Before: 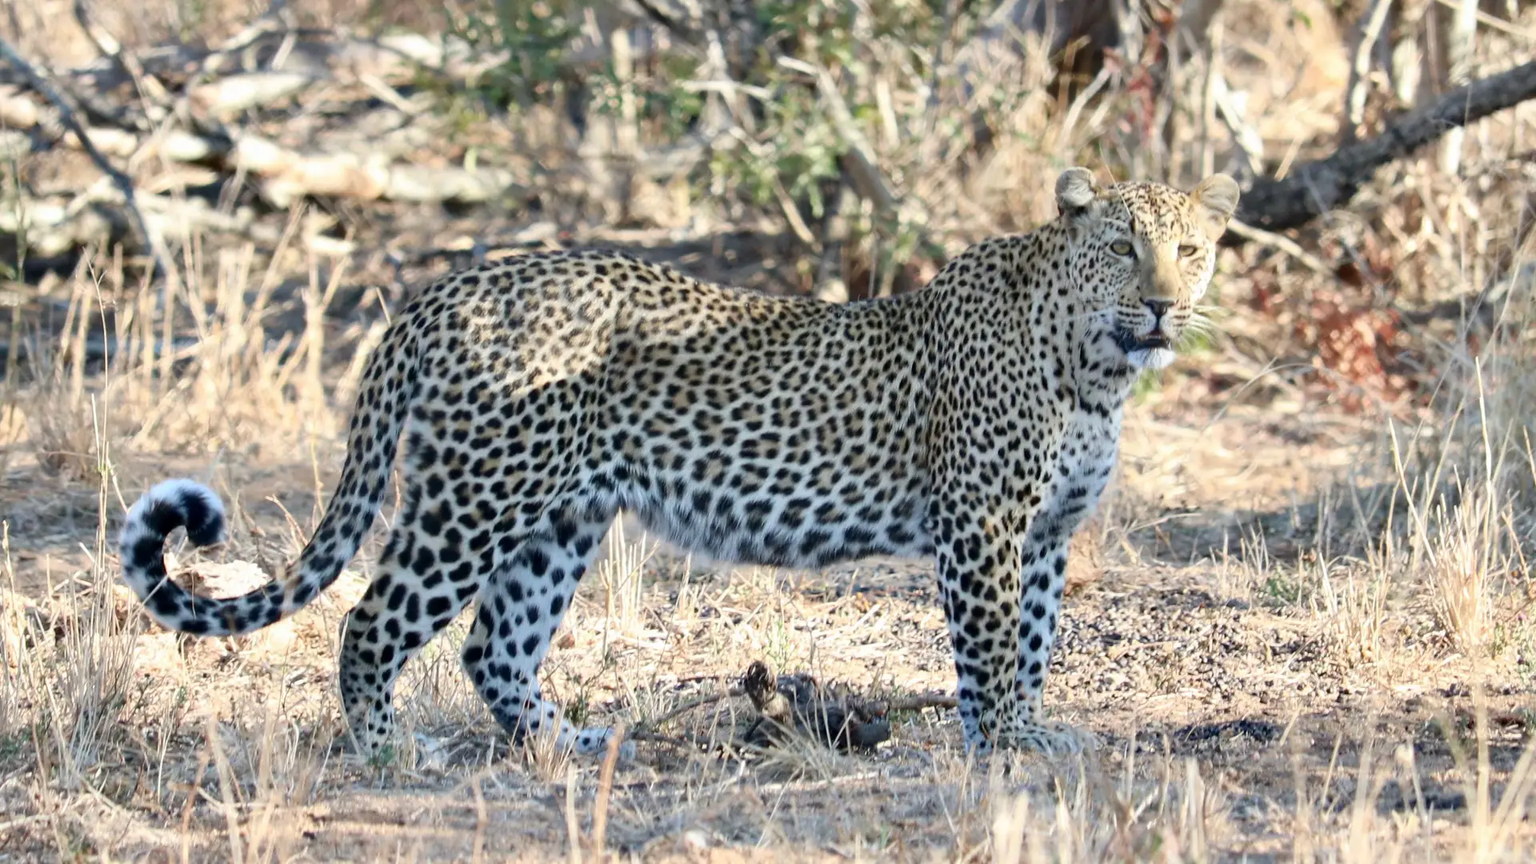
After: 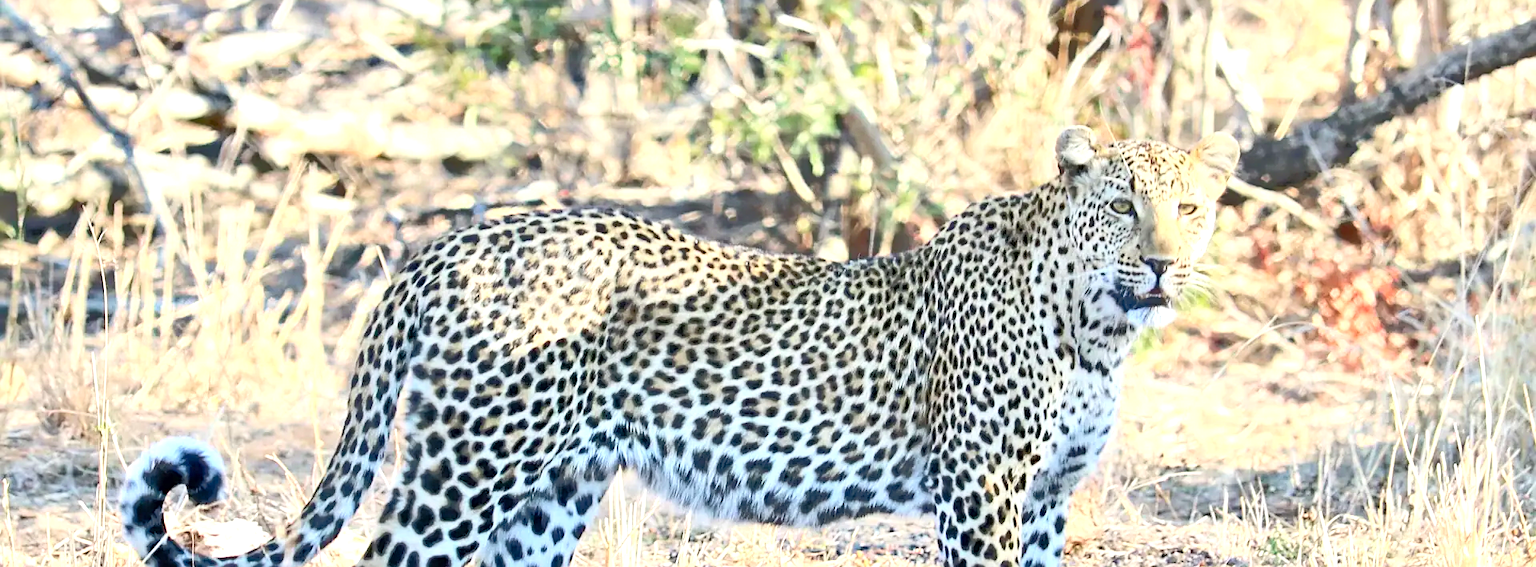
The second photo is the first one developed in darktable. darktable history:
exposure: exposure 0.657 EV, compensate highlight preservation false
crop and rotate: top 4.848%, bottom 29.503%
tone equalizer: -8 EV -0.528 EV, -7 EV -0.319 EV, -6 EV -0.083 EV, -5 EV 0.413 EV, -4 EV 0.985 EV, -3 EV 0.791 EV, -2 EV -0.01 EV, -1 EV 0.14 EV, +0 EV -0.012 EV, smoothing 1
local contrast: mode bilateral grid, contrast 20, coarseness 50, detail 120%, midtone range 0.2
contrast brightness saturation: contrast 0.2, brightness 0.16, saturation 0.22
sharpen: on, module defaults
